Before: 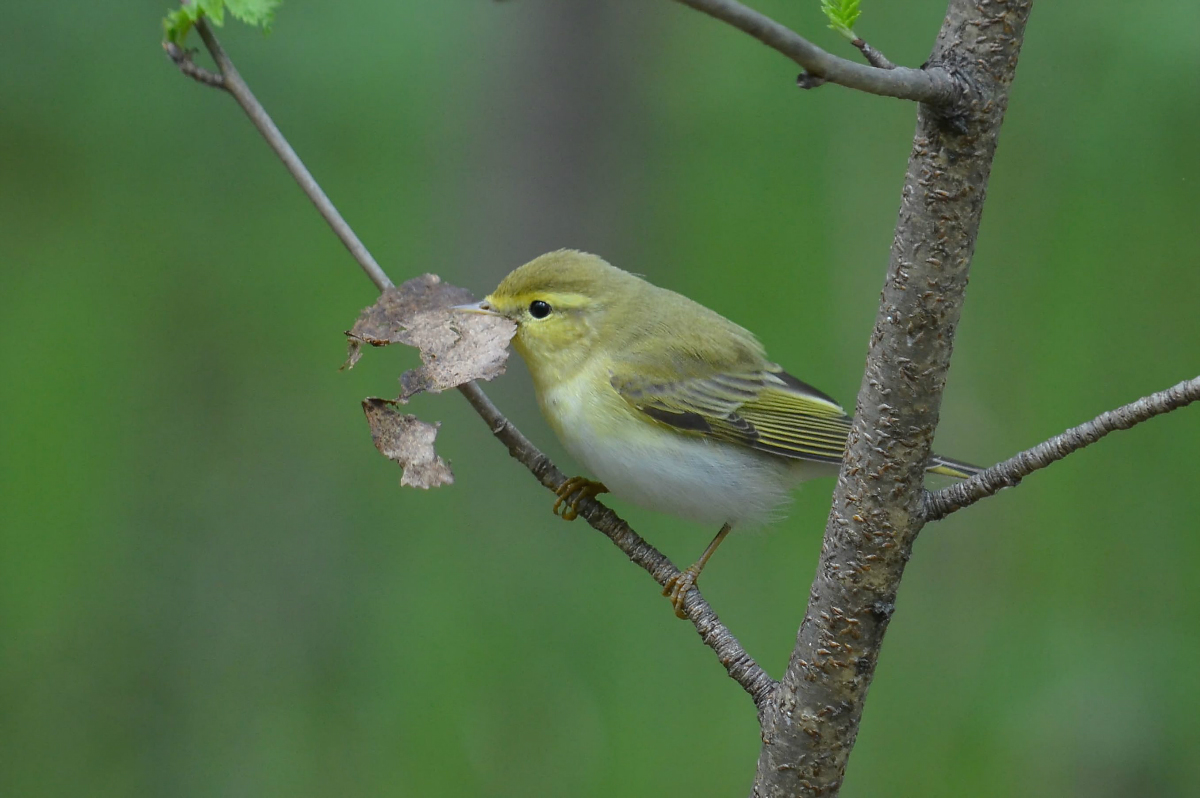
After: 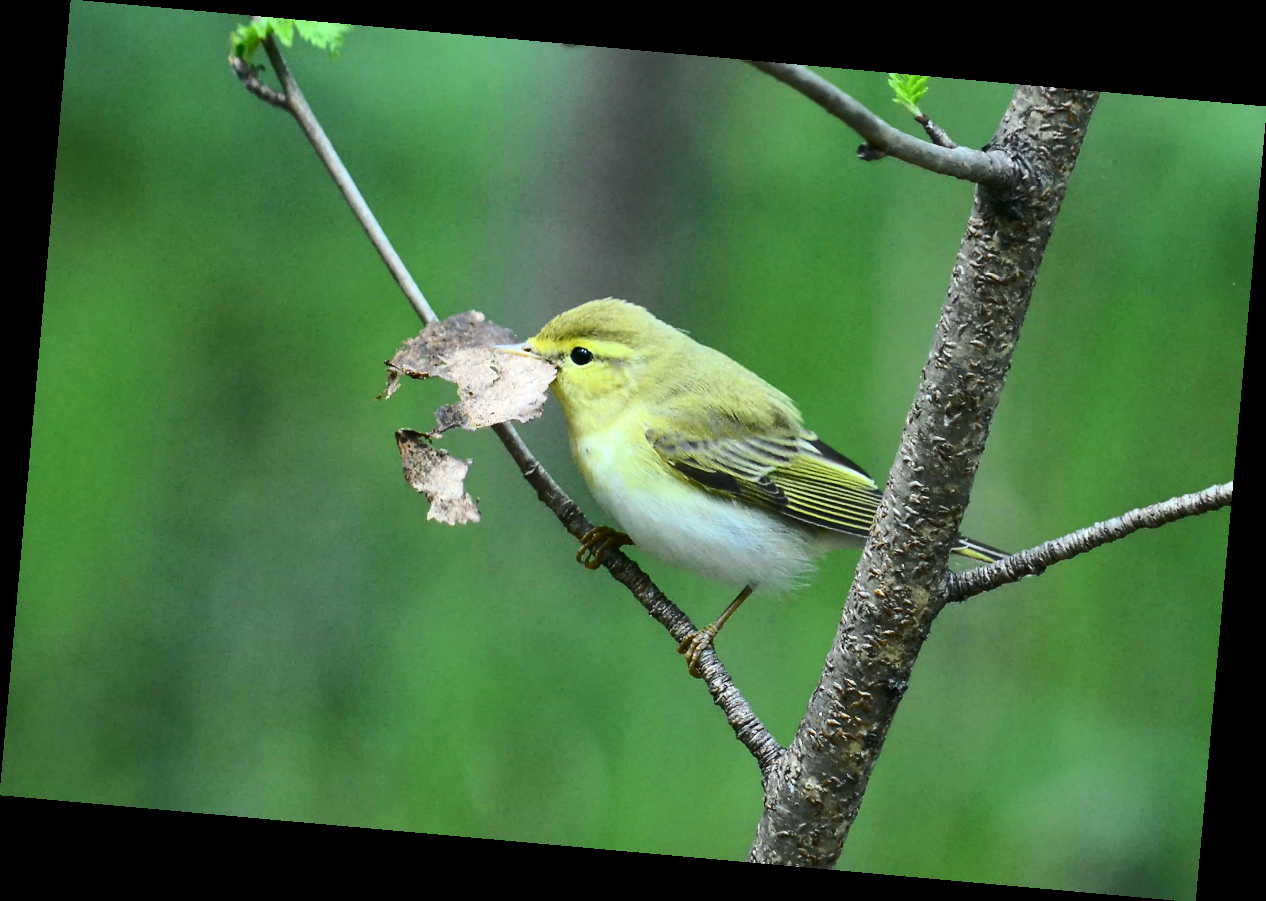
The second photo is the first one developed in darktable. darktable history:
rotate and perspective: rotation 5.12°, automatic cropping off
tone equalizer: -8 EV -1.08 EV, -7 EV -1.01 EV, -6 EV -0.867 EV, -5 EV -0.578 EV, -3 EV 0.578 EV, -2 EV 0.867 EV, -1 EV 1.01 EV, +0 EV 1.08 EV, edges refinement/feathering 500, mask exposure compensation -1.57 EV, preserve details no
shadows and highlights: shadows 43.06, highlights 6.94
tone curve: curves: ch0 [(0, 0) (0.114, 0.083) (0.303, 0.285) (0.447, 0.51) (0.602, 0.697) (0.772, 0.866) (0.999, 0.978)]; ch1 [(0, 0) (0.389, 0.352) (0.458, 0.433) (0.486, 0.474) (0.509, 0.505) (0.535, 0.528) (0.57, 0.579) (0.696, 0.706) (1, 1)]; ch2 [(0, 0) (0.369, 0.388) (0.449, 0.431) (0.501, 0.5) (0.528, 0.527) (0.589, 0.608) (0.697, 0.721) (1, 1)], color space Lab, independent channels, preserve colors none
